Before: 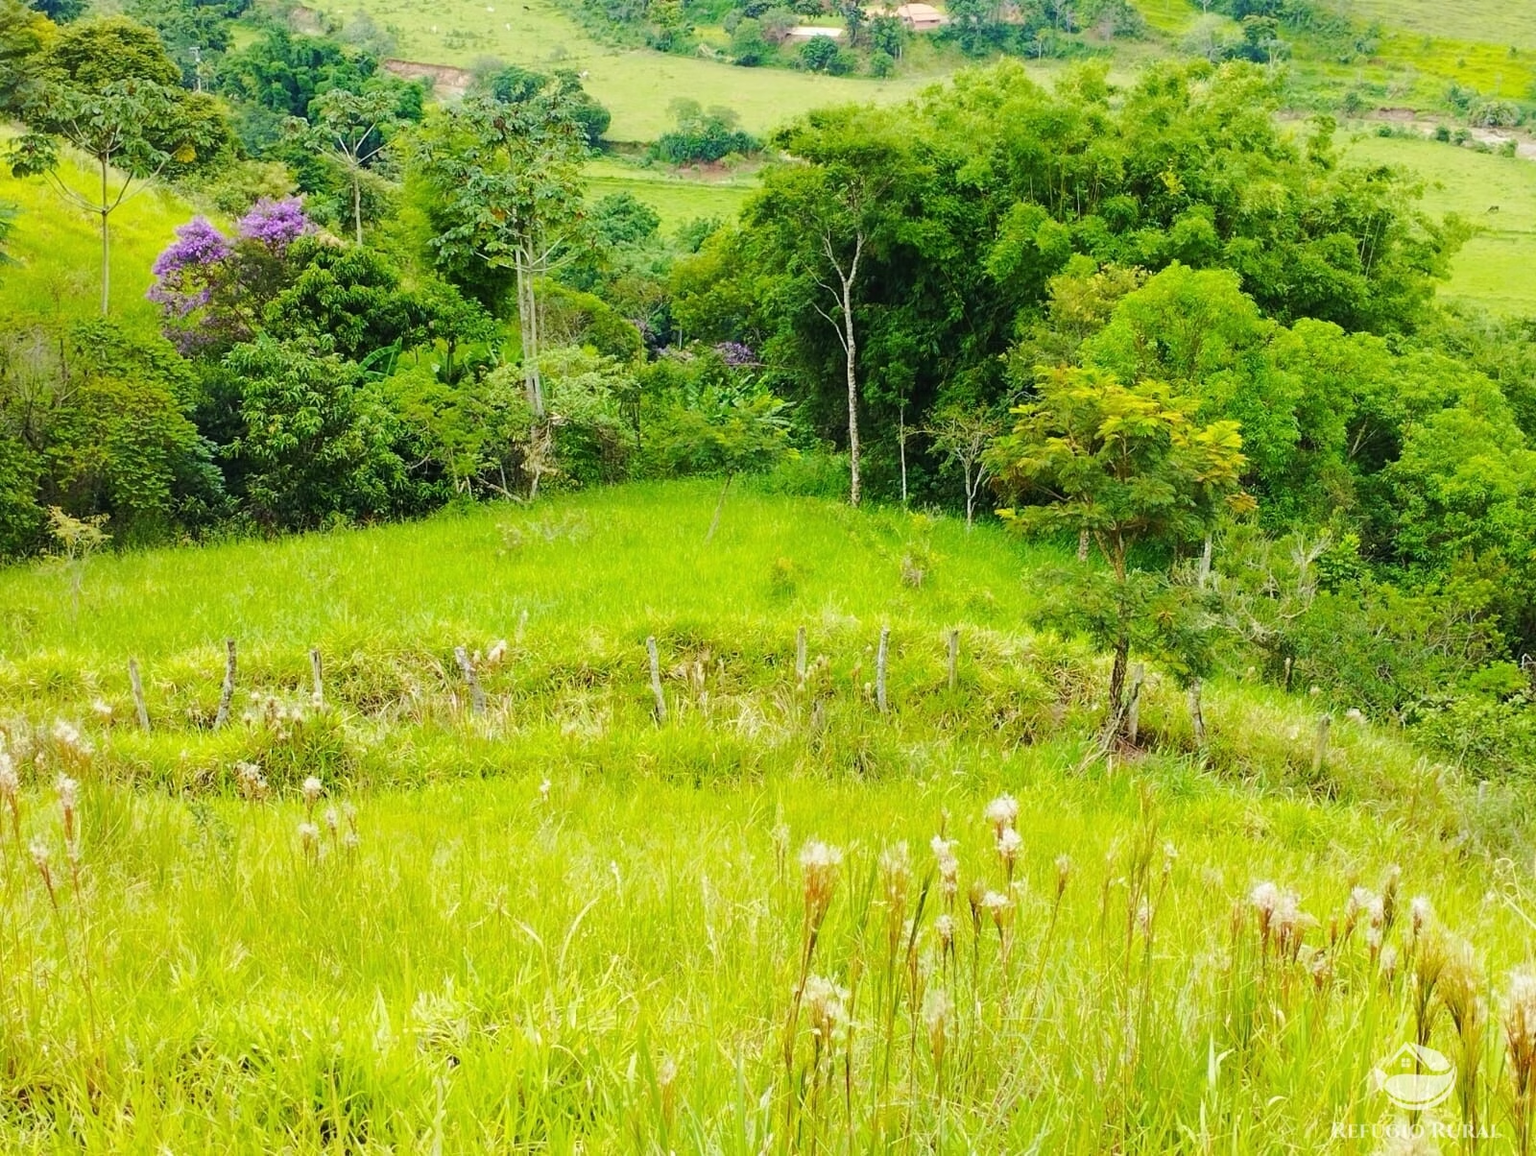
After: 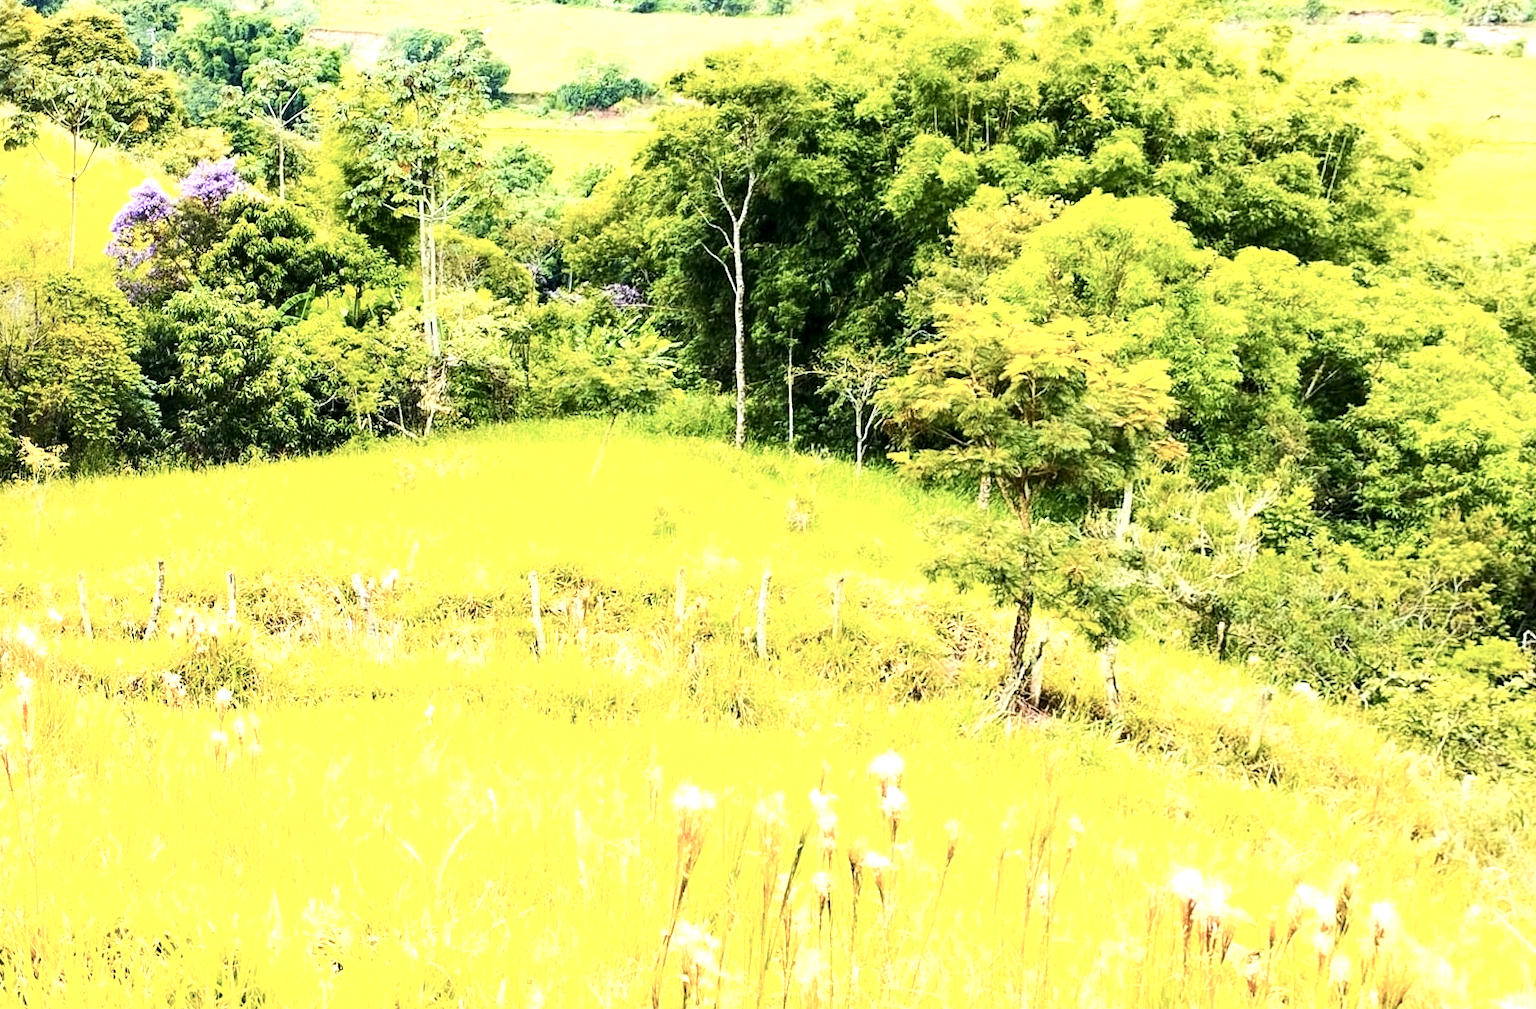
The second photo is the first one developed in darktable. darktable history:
contrast brightness saturation: contrast 0.25, saturation -0.31
levels: levels [0, 0.492, 0.984]
color zones: curves: ch1 [(0.235, 0.558) (0.75, 0.5)]; ch2 [(0.25, 0.462) (0.749, 0.457)], mix 25.94%
exposure: exposure 1 EV, compensate highlight preservation false
rotate and perspective: rotation 1.69°, lens shift (vertical) -0.023, lens shift (horizontal) -0.291, crop left 0.025, crop right 0.988, crop top 0.092, crop bottom 0.842
local contrast: highlights 83%, shadows 81%
